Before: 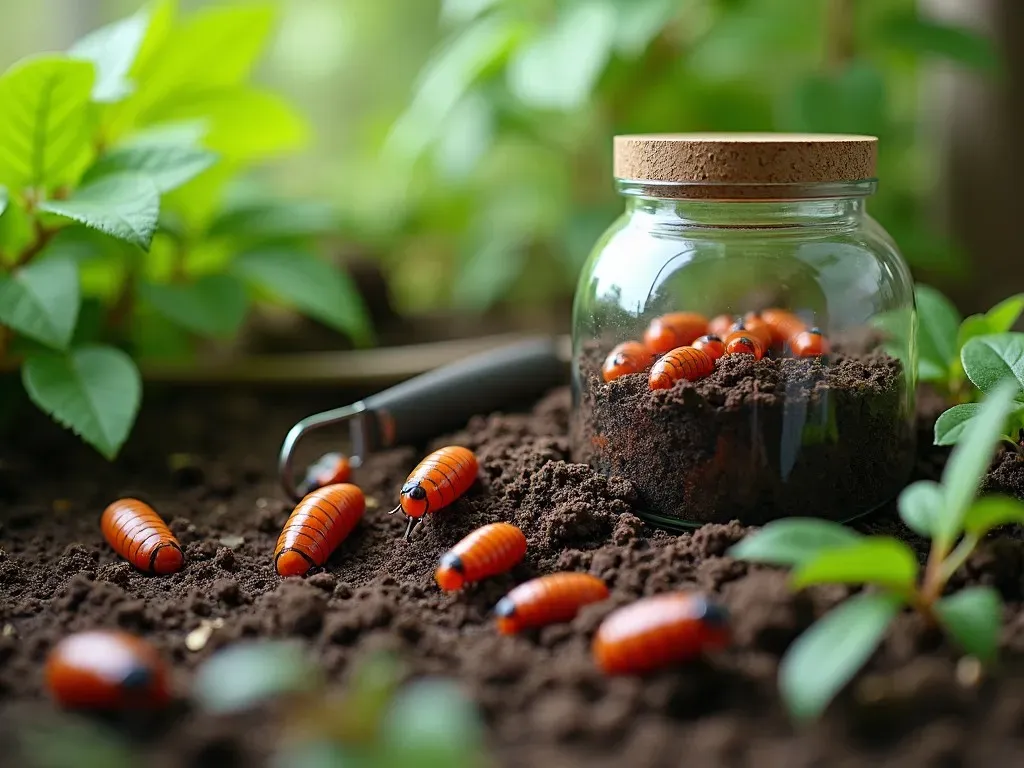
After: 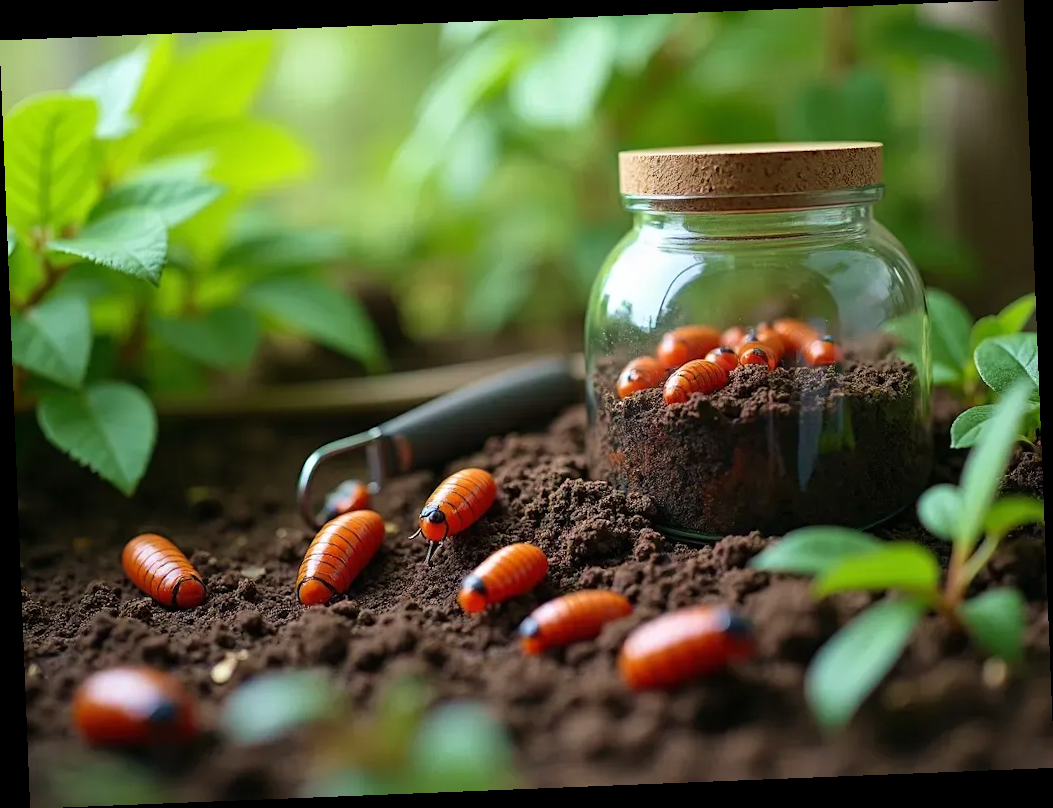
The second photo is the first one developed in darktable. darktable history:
rotate and perspective: rotation -2.29°, automatic cropping off
tone equalizer: on, module defaults
velvia: on, module defaults
